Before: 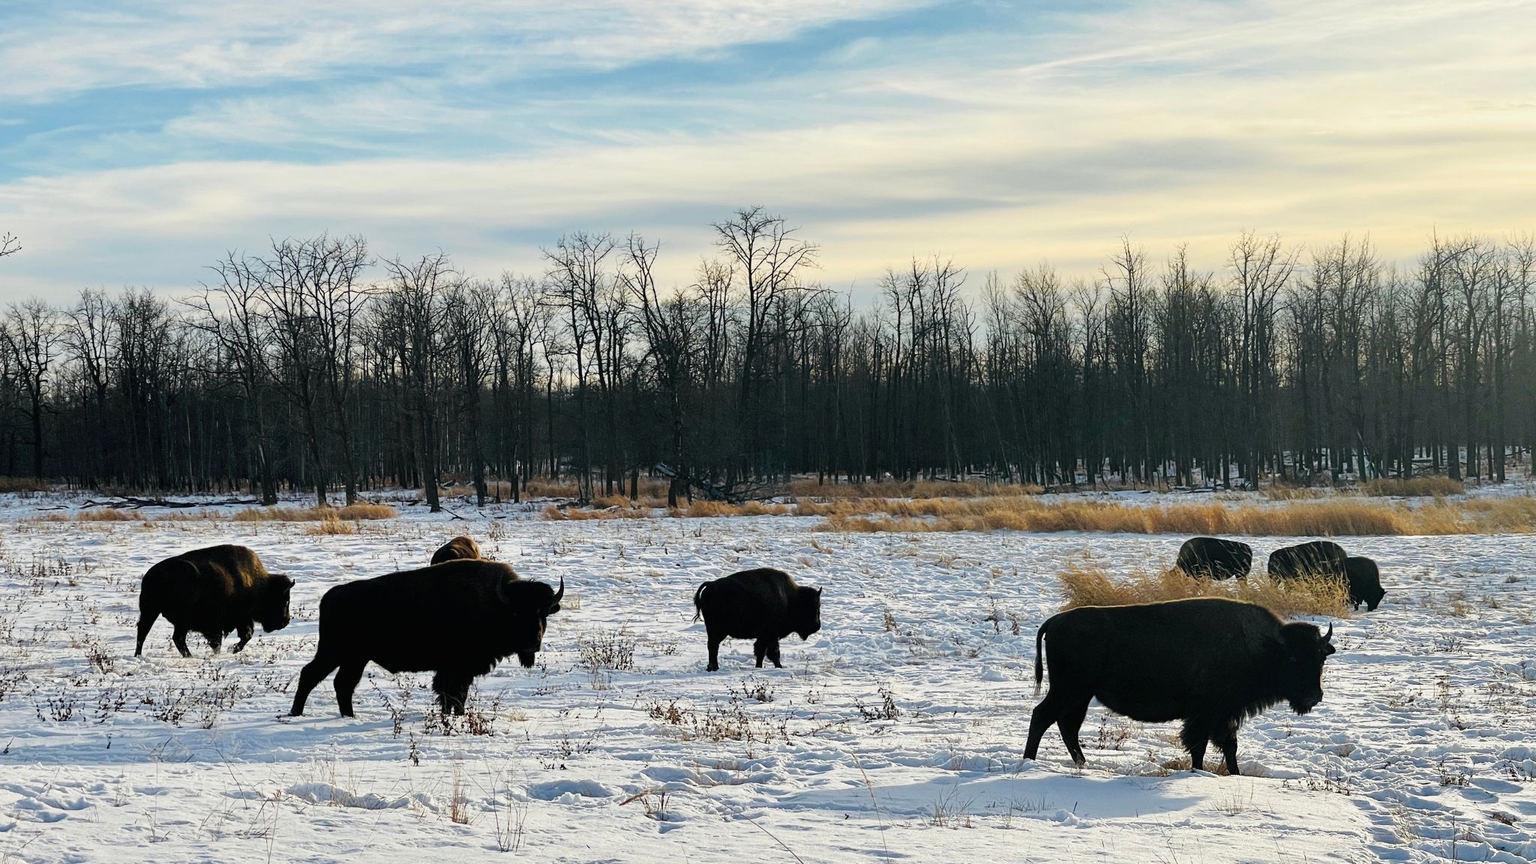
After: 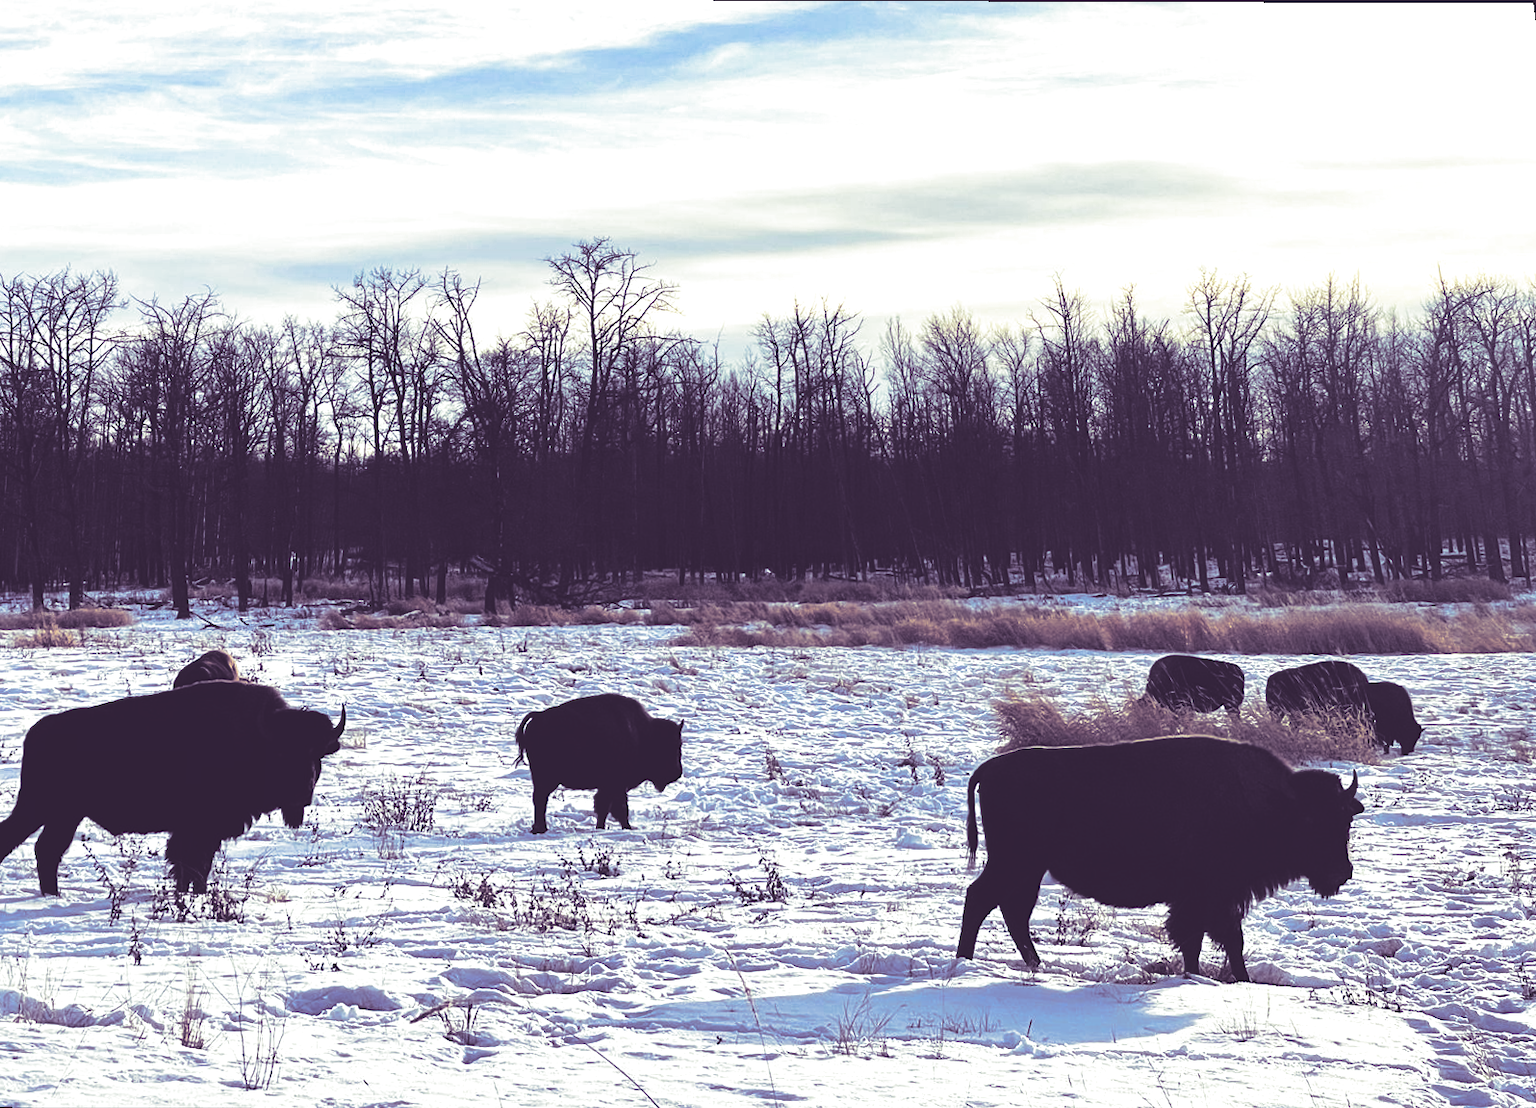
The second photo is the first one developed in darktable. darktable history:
crop: left 16.145%
exposure: exposure 0.559 EV, compensate highlight preservation false
white balance: red 0.954, blue 1.079
tone equalizer: on, module defaults
rgb curve: curves: ch0 [(0, 0.186) (0.314, 0.284) (0.775, 0.708) (1, 1)], compensate middle gray true, preserve colors none
split-toning: shadows › hue 266.4°, shadows › saturation 0.4, highlights › hue 61.2°, highlights › saturation 0.3, compress 0%
rotate and perspective: rotation 0.215°, lens shift (vertical) -0.139, crop left 0.069, crop right 0.939, crop top 0.002, crop bottom 0.996
